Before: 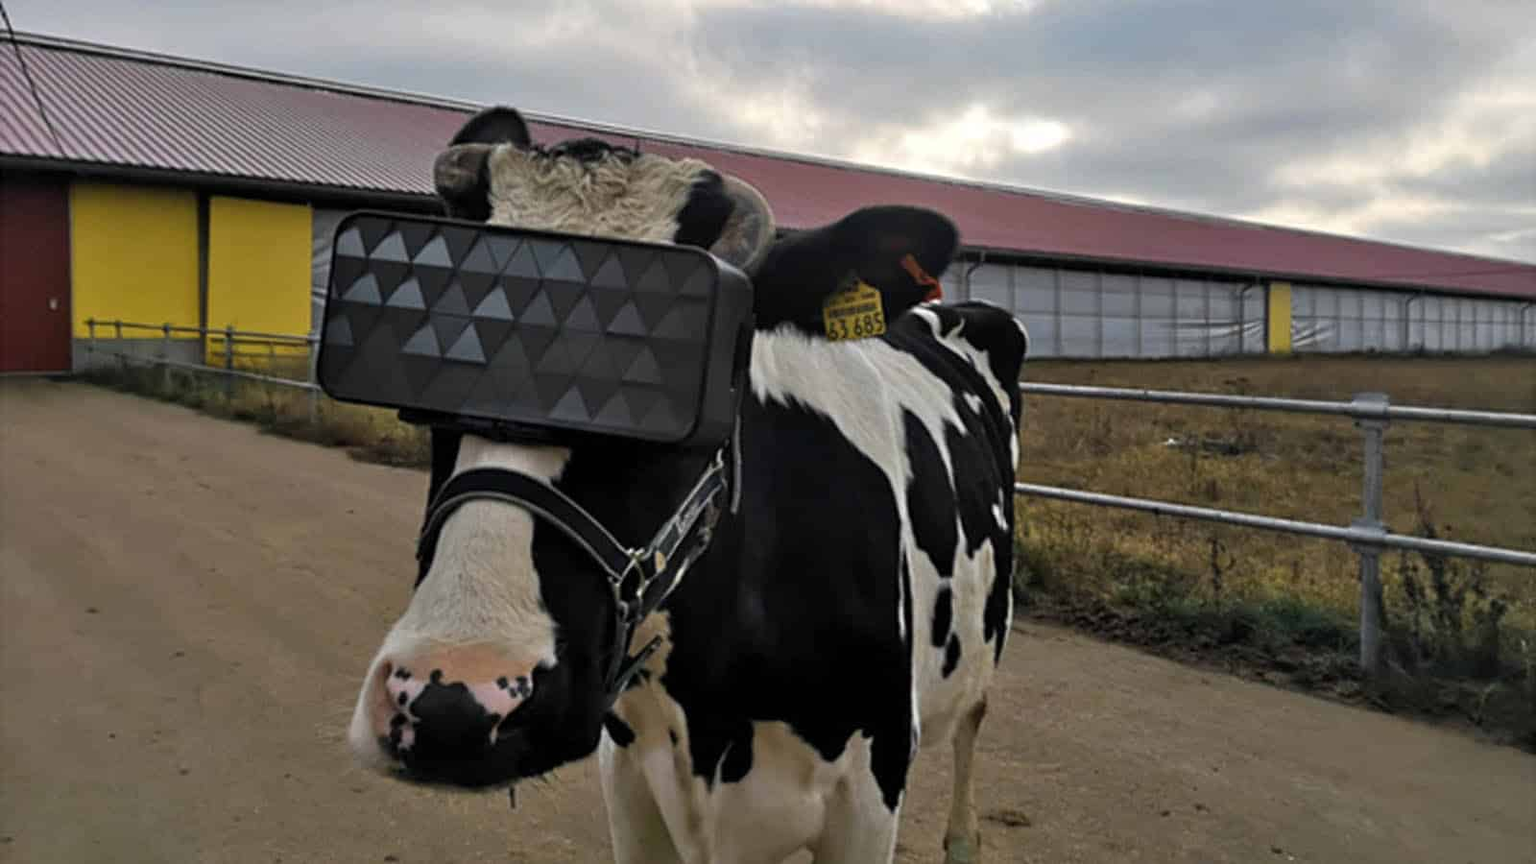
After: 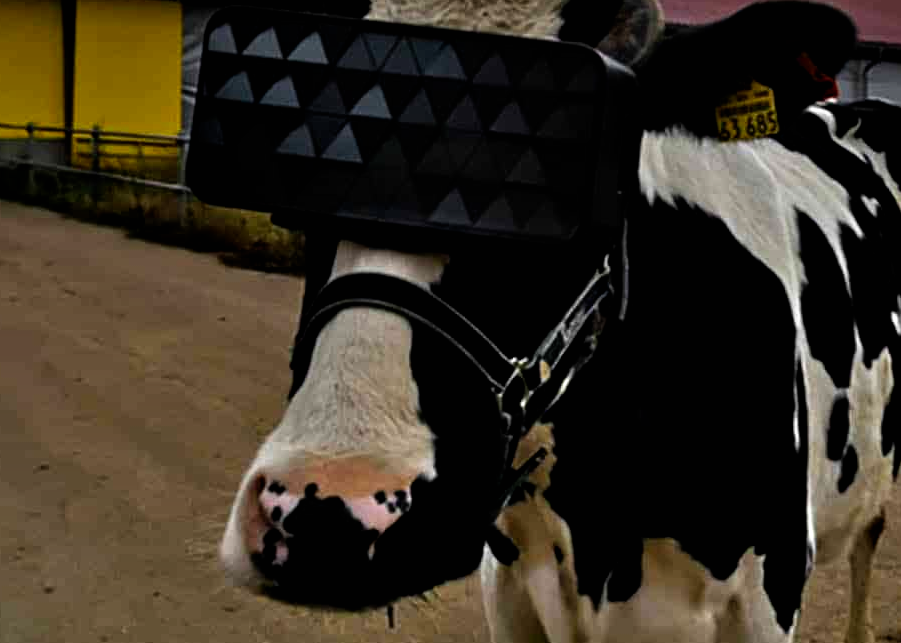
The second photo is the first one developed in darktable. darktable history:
filmic rgb: black relative exposure -8.2 EV, white relative exposure 2.2 EV, threshold 3 EV, hardness 7.11, latitude 85.74%, contrast 1.696, highlights saturation mix -4%, shadows ↔ highlights balance -2.69%, preserve chrominance no, color science v5 (2021), contrast in shadows safe, contrast in highlights safe, enable highlight reconstruction true
graduated density: on, module defaults
crop: left 8.966%, top 23.852%, right 34.699%, bottom 4.703%
